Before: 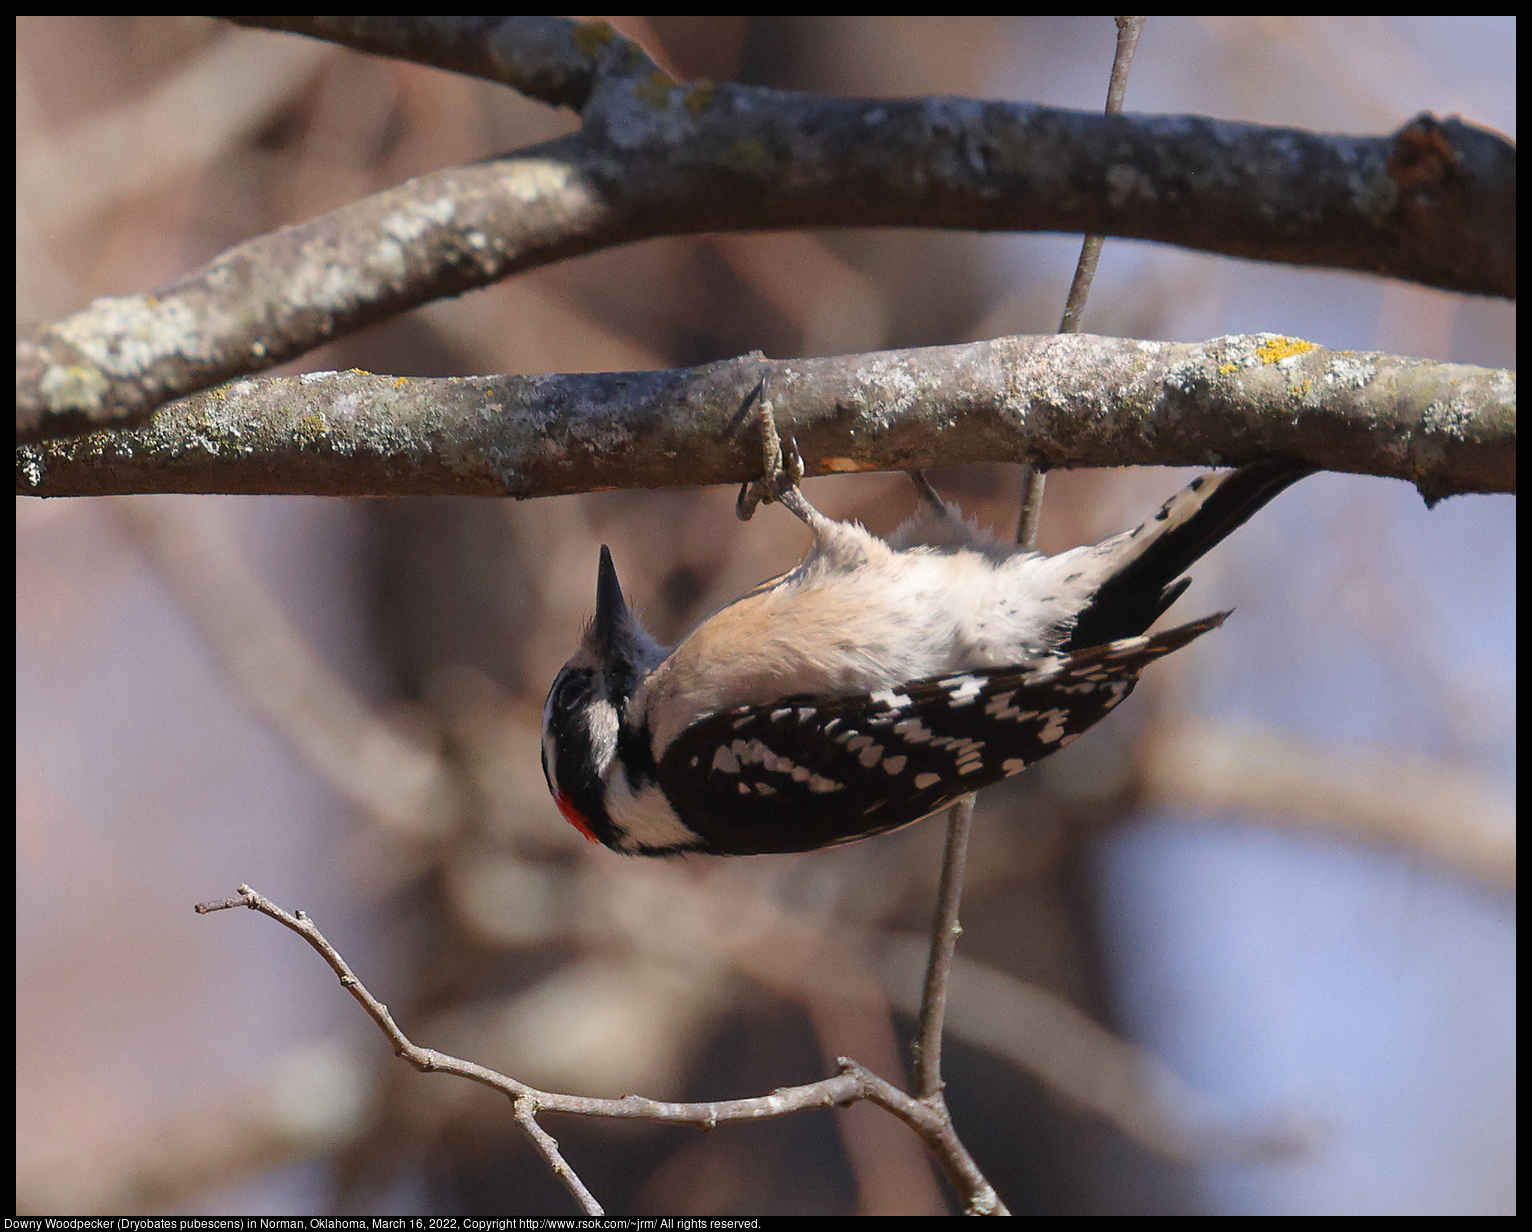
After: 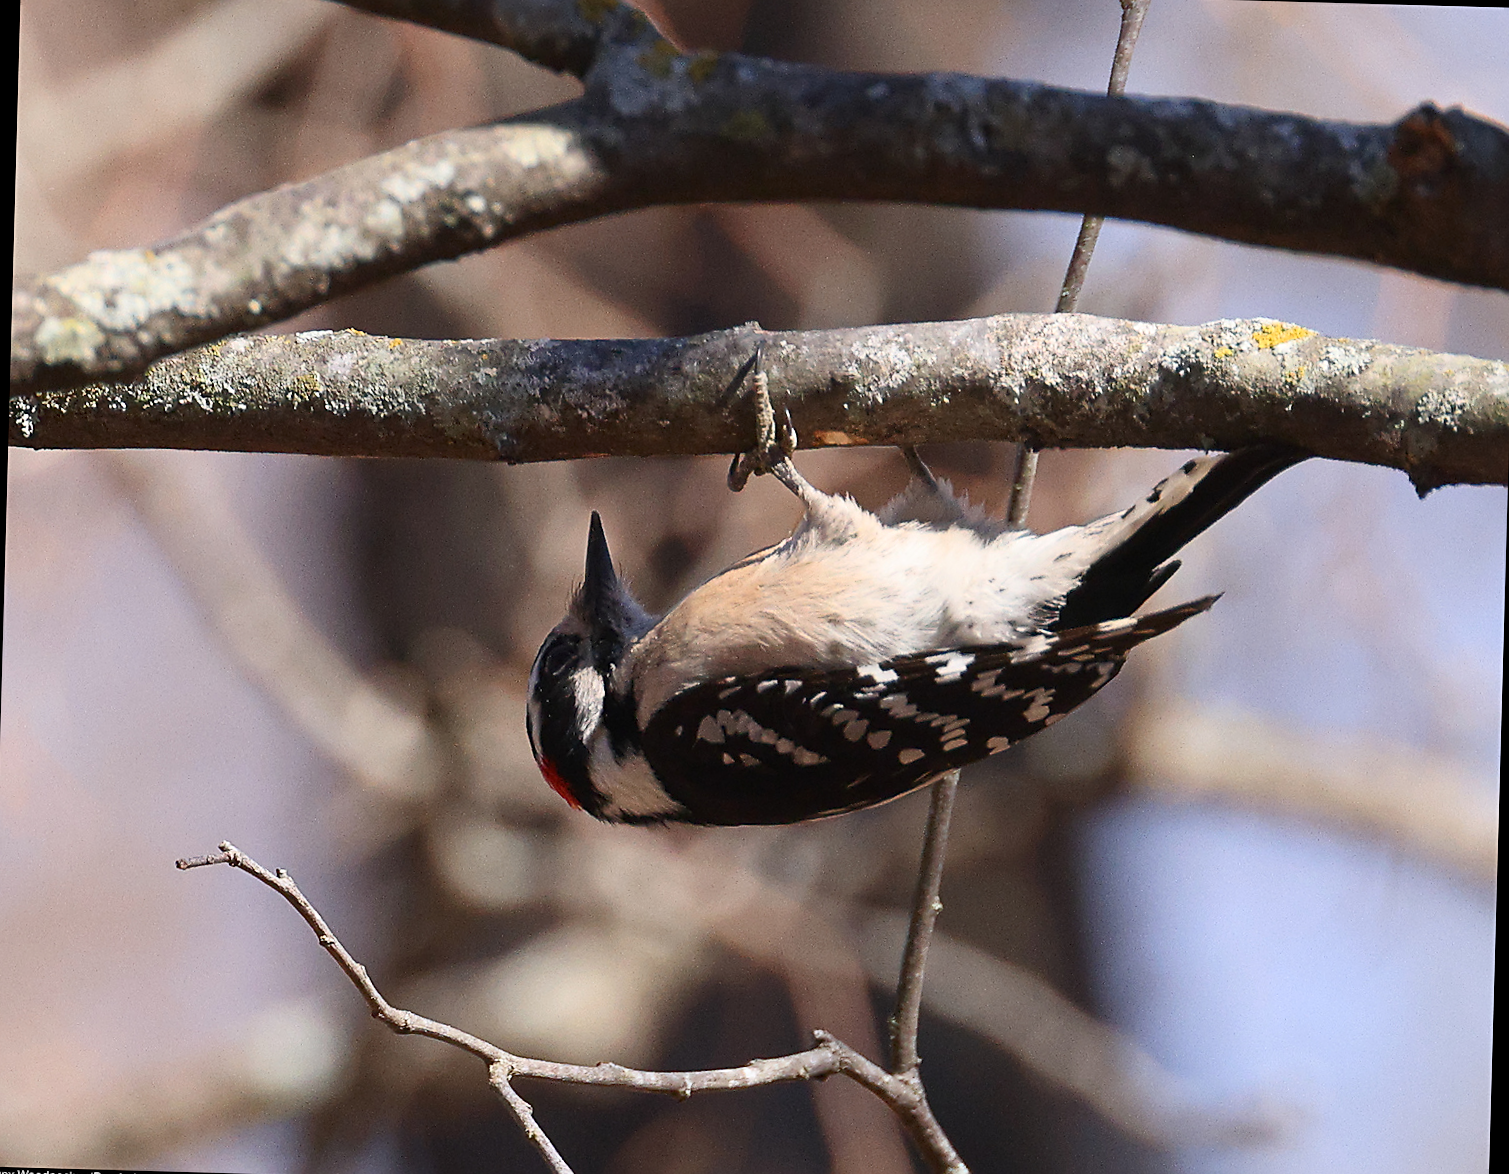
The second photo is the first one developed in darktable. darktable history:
exposure: exposure -0.072 EV, compensate highlight preservation false
contrast brightness saturation: contrast 0.24, brightness 0.09
sharpen: on, module defaults
rotate and perspective: rotation 1.57°, crop left 0.018, crop right 0.982, crop top 0.039, crop bottom 0.961
